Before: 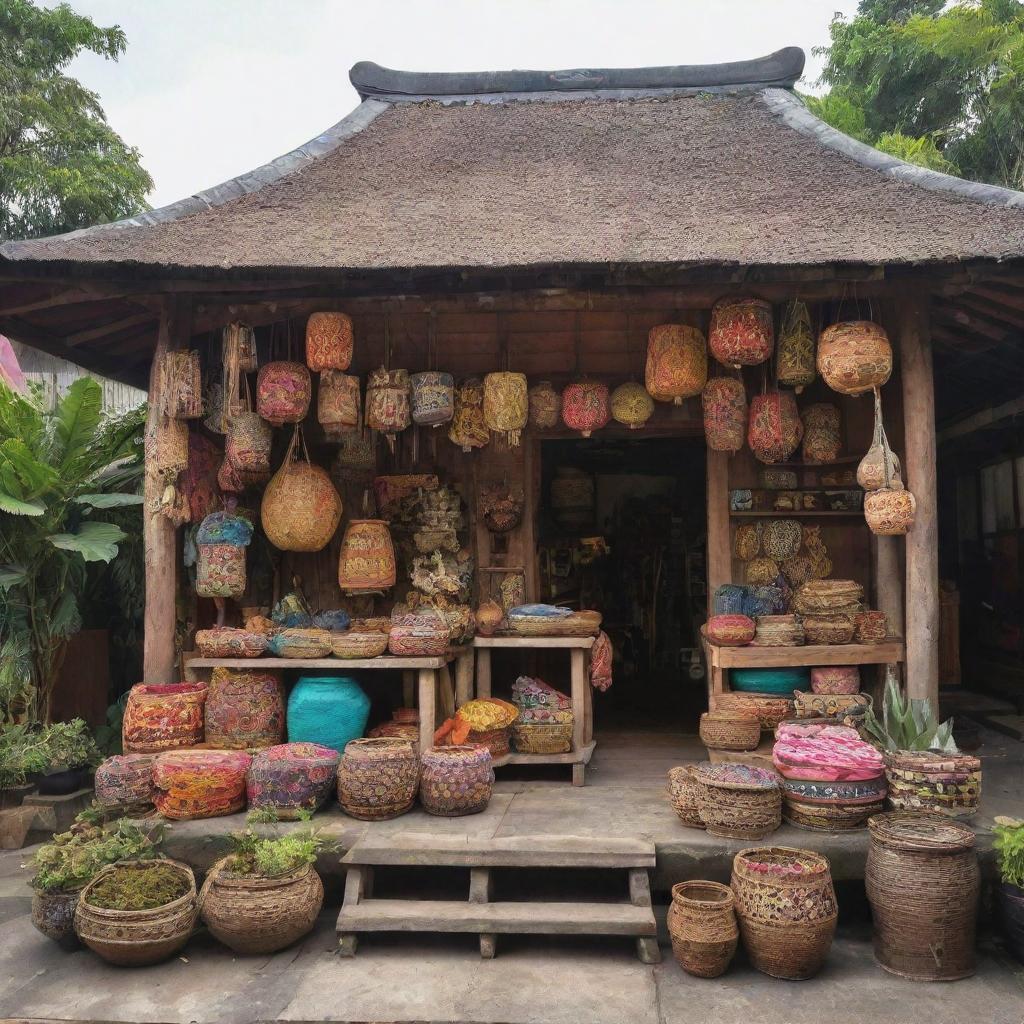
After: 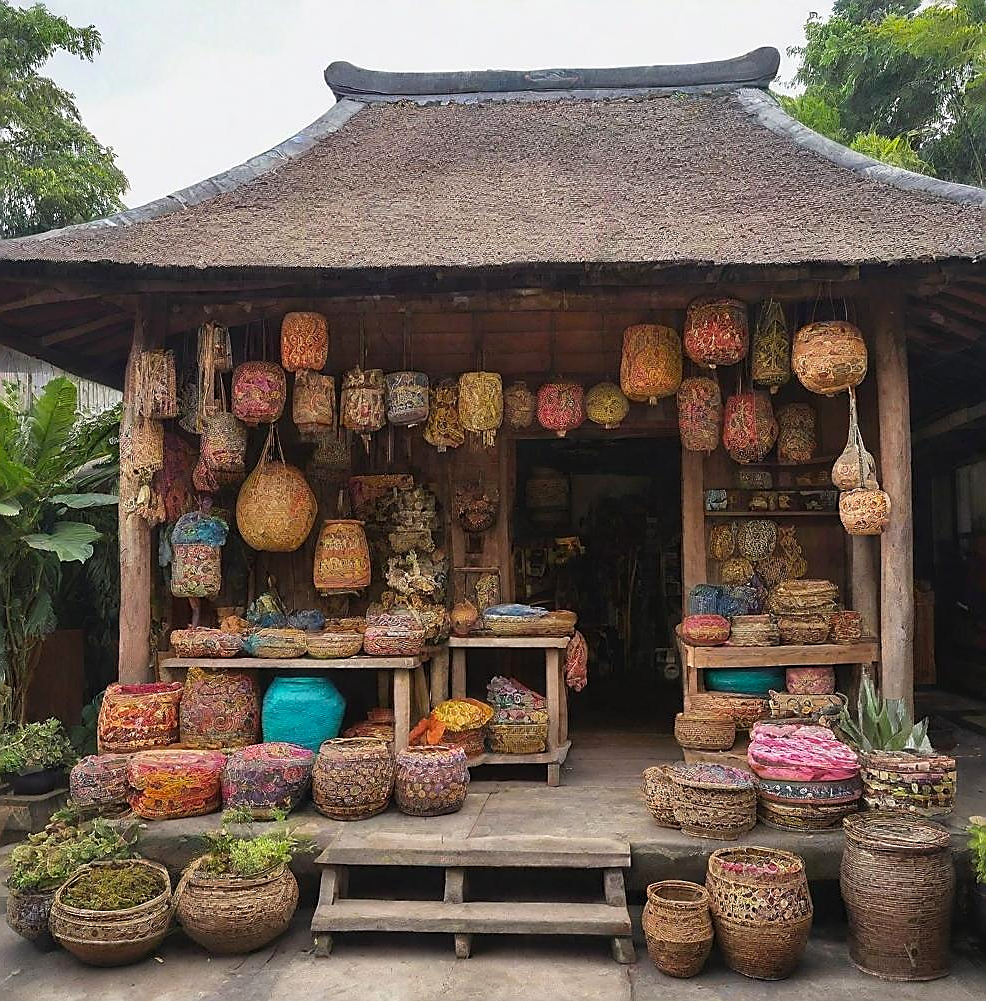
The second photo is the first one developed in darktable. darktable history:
color balance: output saturation 110%
sharpen: radius 1.4, amount 1.25, threshold 0.7
crop and rotate: left 2.536%, right 1.107%, bottom 2.246%
